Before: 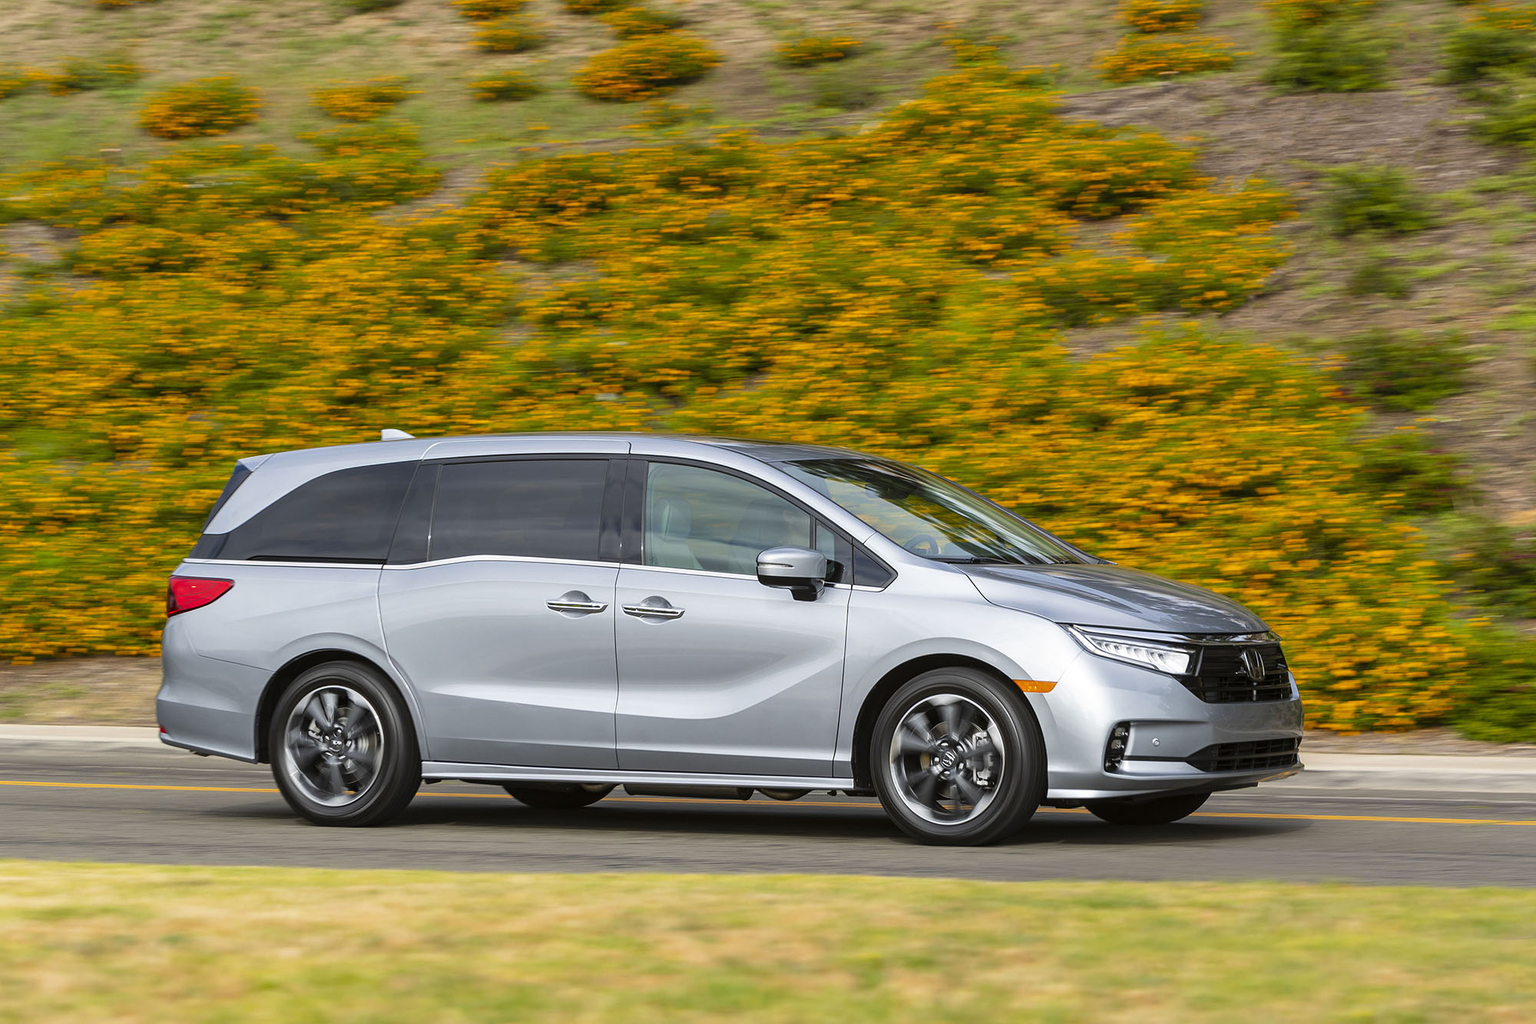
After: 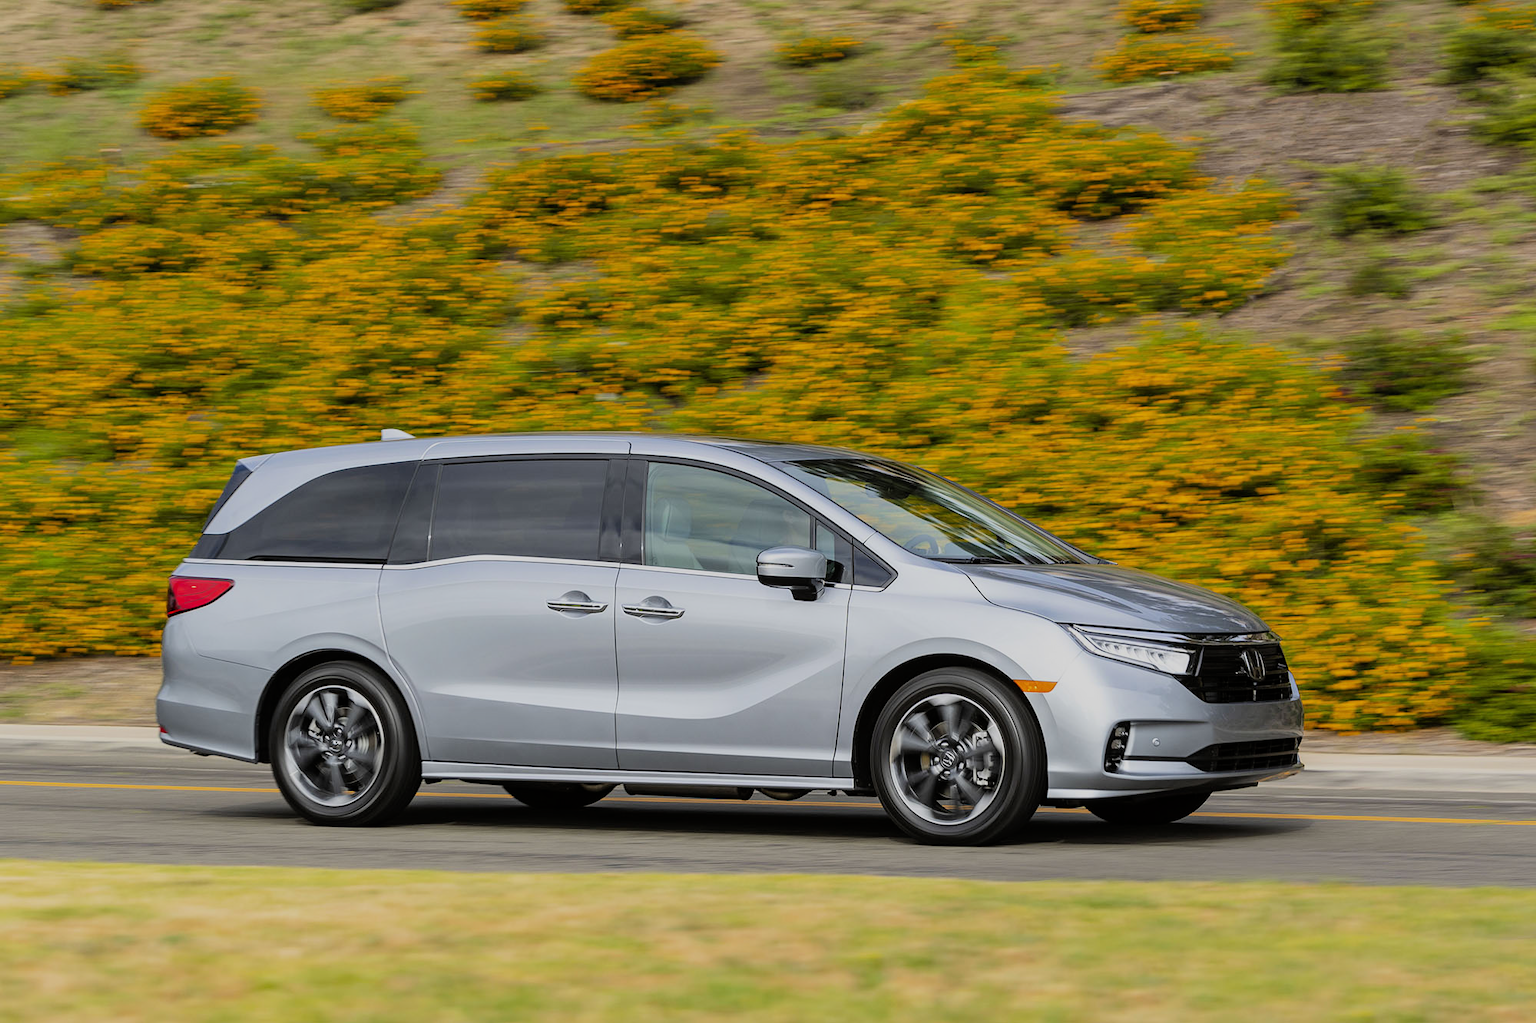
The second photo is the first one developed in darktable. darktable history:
filmic rgb: black relative exposure -7.65 EV, white relative exposure 4.56 EV, threshold 3.01 EV, hardness 3.61, color science v6 (2022), enable highlight reconstruction true
